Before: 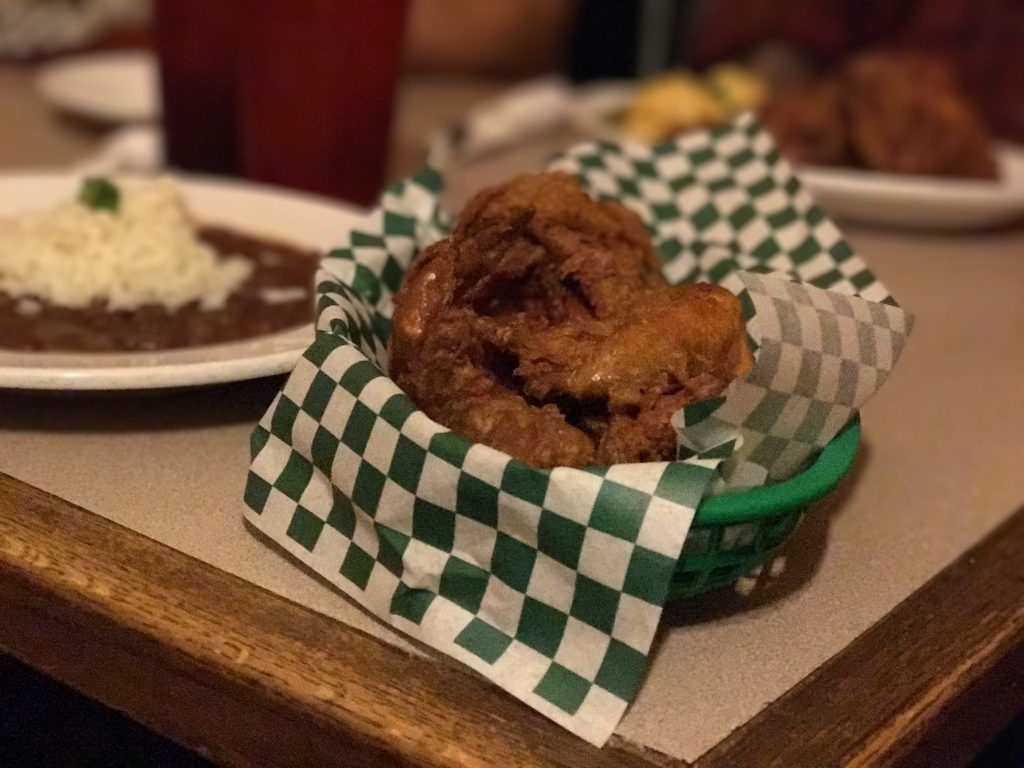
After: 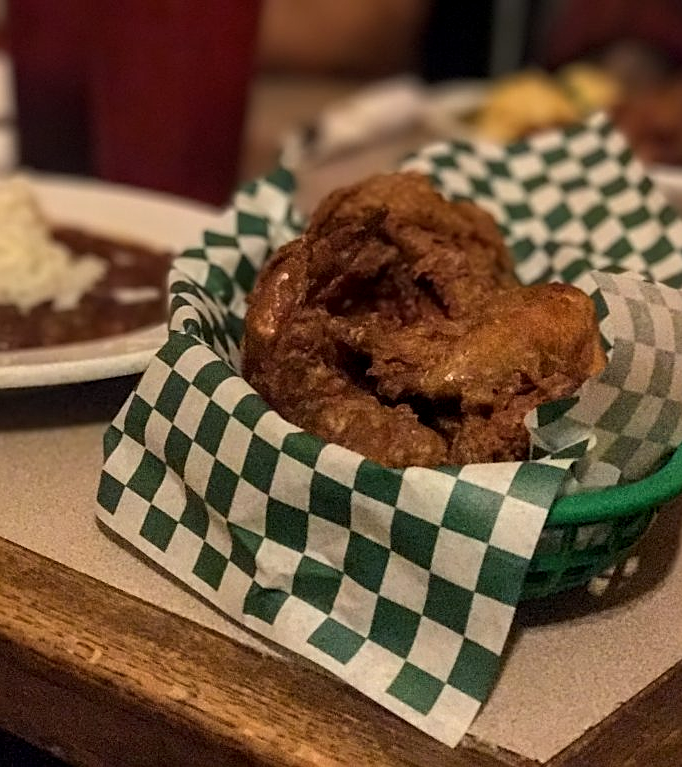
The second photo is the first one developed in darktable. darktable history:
crop and rotate: left 14.436%, right 18.898%
local contrast: on, module defaults
tone equalizer: -8 EV -1.84 EV, -7 EV -1.16 EV, -6 EV -1.62 EV, smoothing diameter 25%, edges refinement/feathering 10, preserve details guided filter
sharpen: on, module defaults
